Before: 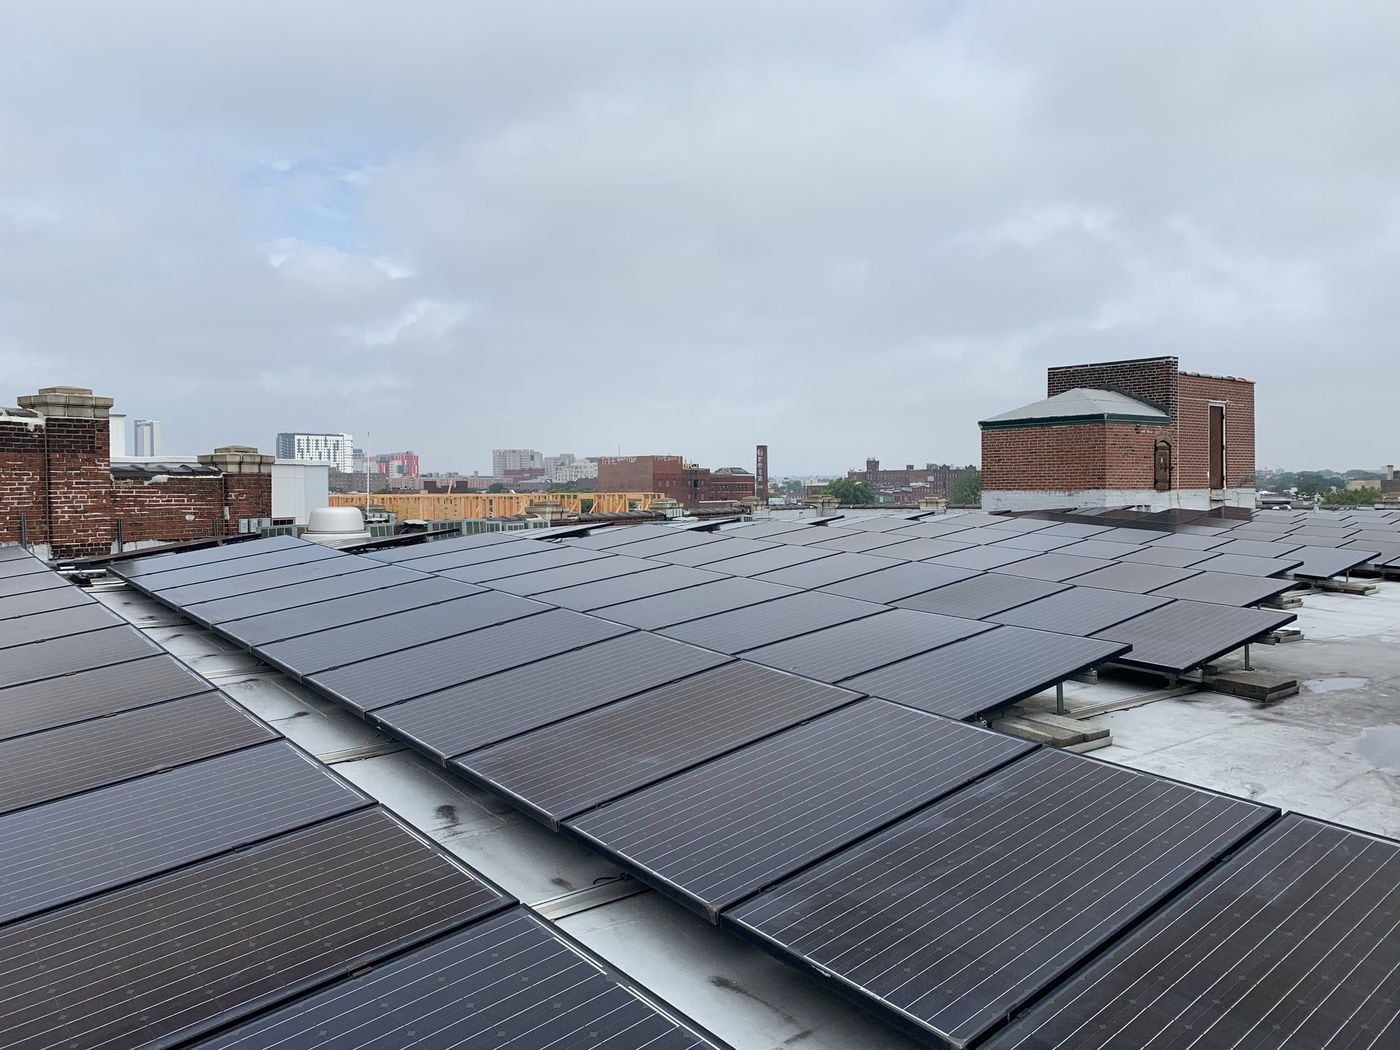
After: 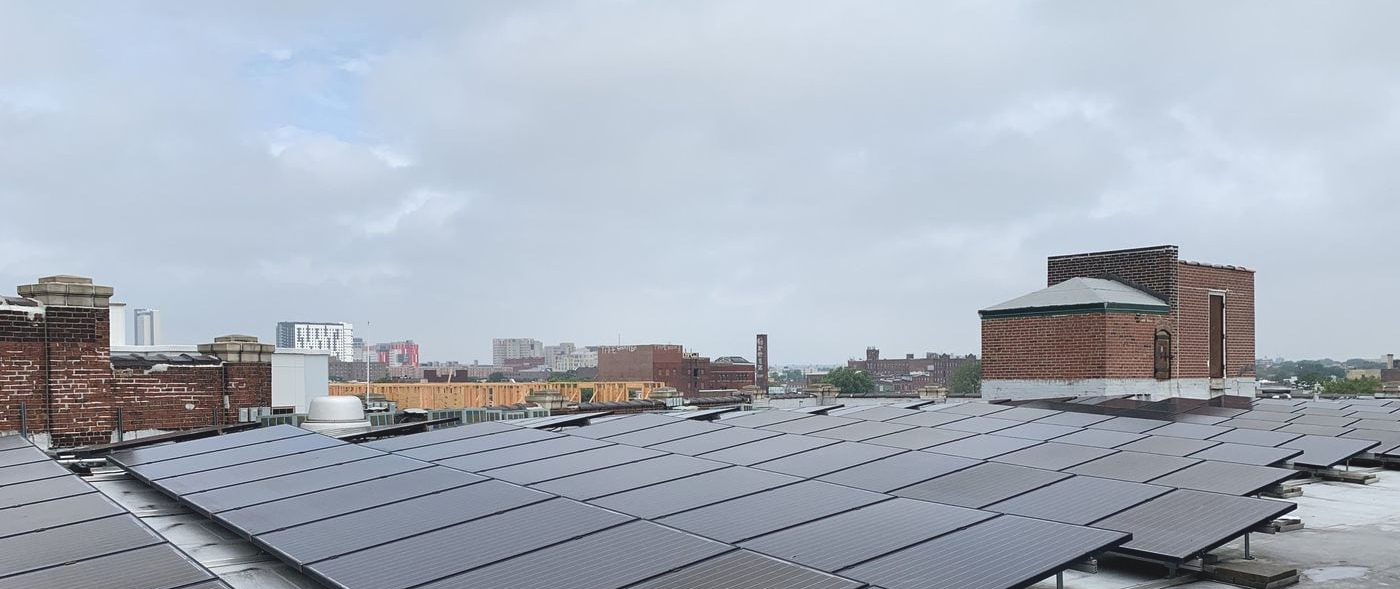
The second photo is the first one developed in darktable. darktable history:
crop and rotate: top 10.605%, bottom 33.274%
exposure: black level correction -0.008, exposure 0.067 EV, compensate highlight preservation false
